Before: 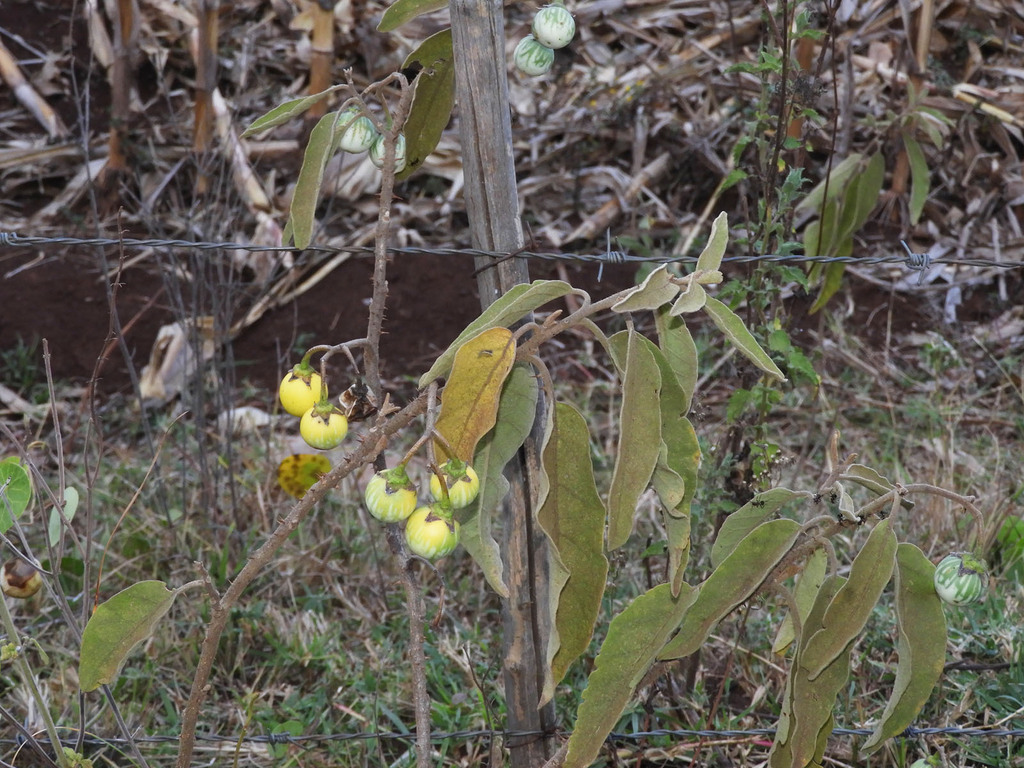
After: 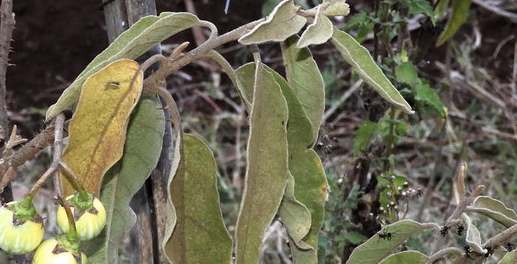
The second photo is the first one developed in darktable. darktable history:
crop: left 36.455%, top 34.898%, right 12.964%, bottom 30.624%
filmic rgb: black relative exposure -8.01 EV, white relative exposure 2.2 EV, hardness 7.02
